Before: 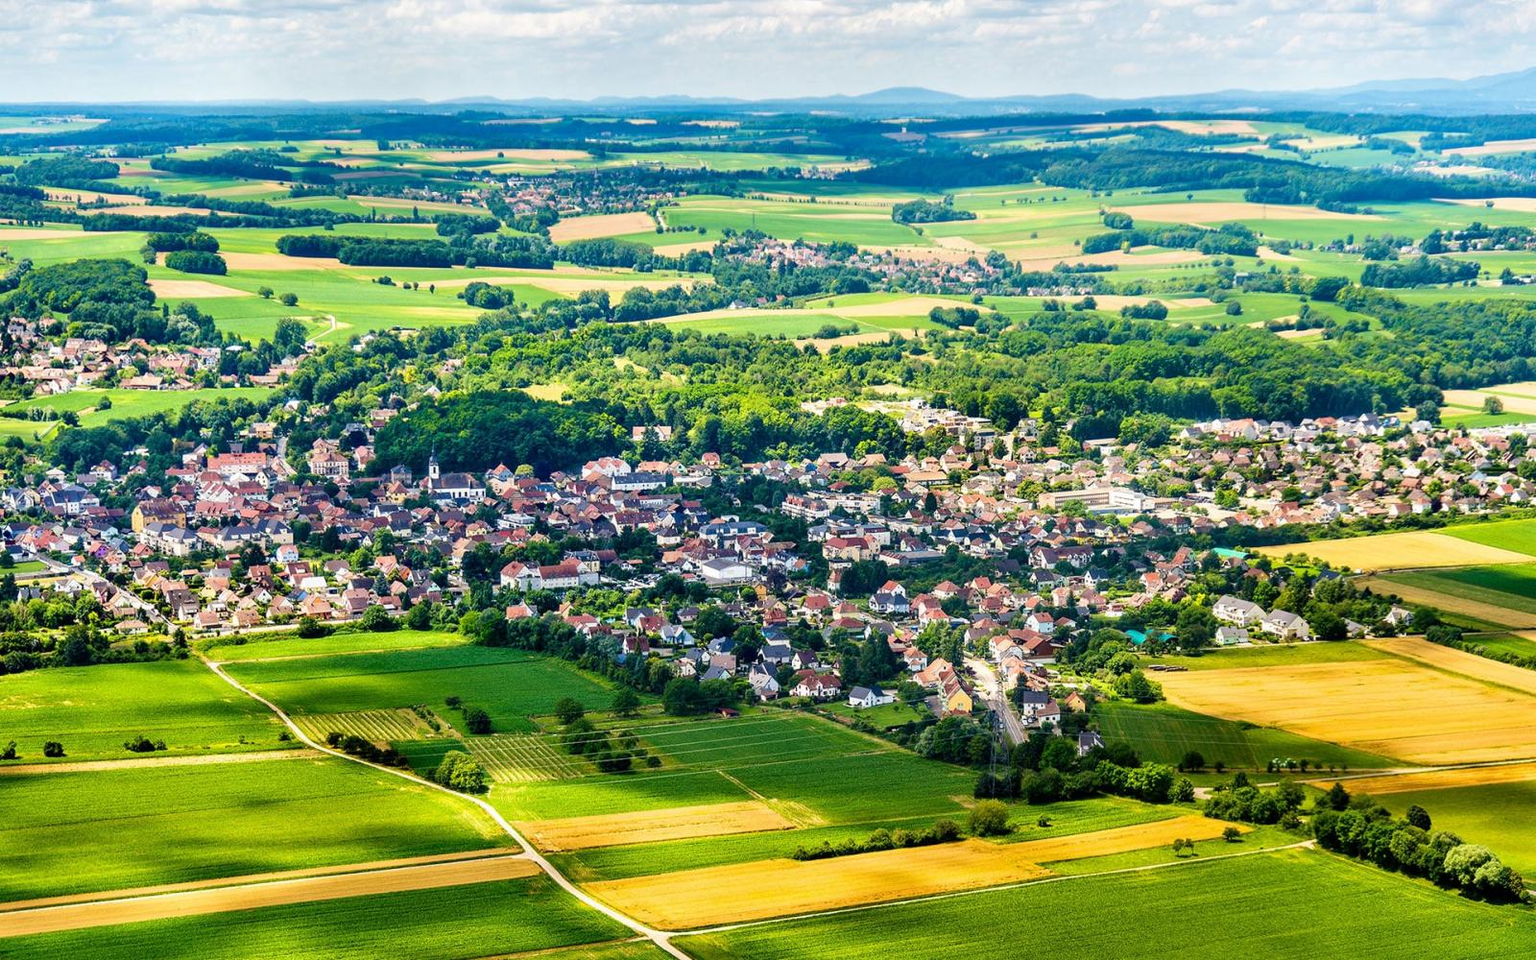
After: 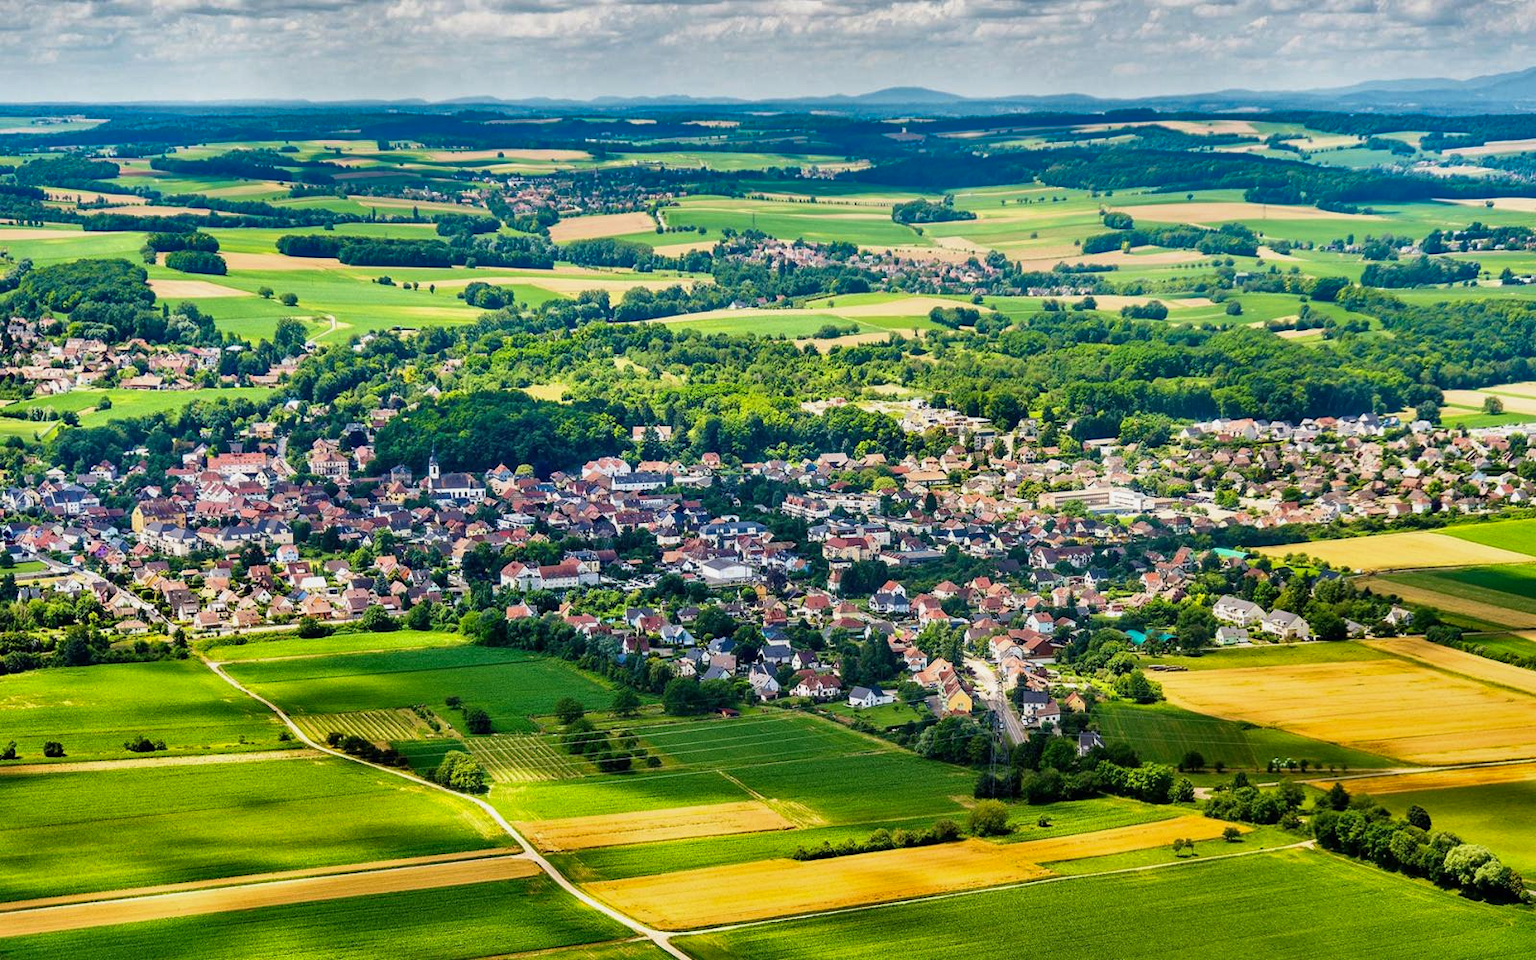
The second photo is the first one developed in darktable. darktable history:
shadows and highlights: white point adjustment -3.7, highlights -63.5, soften with gaussian
